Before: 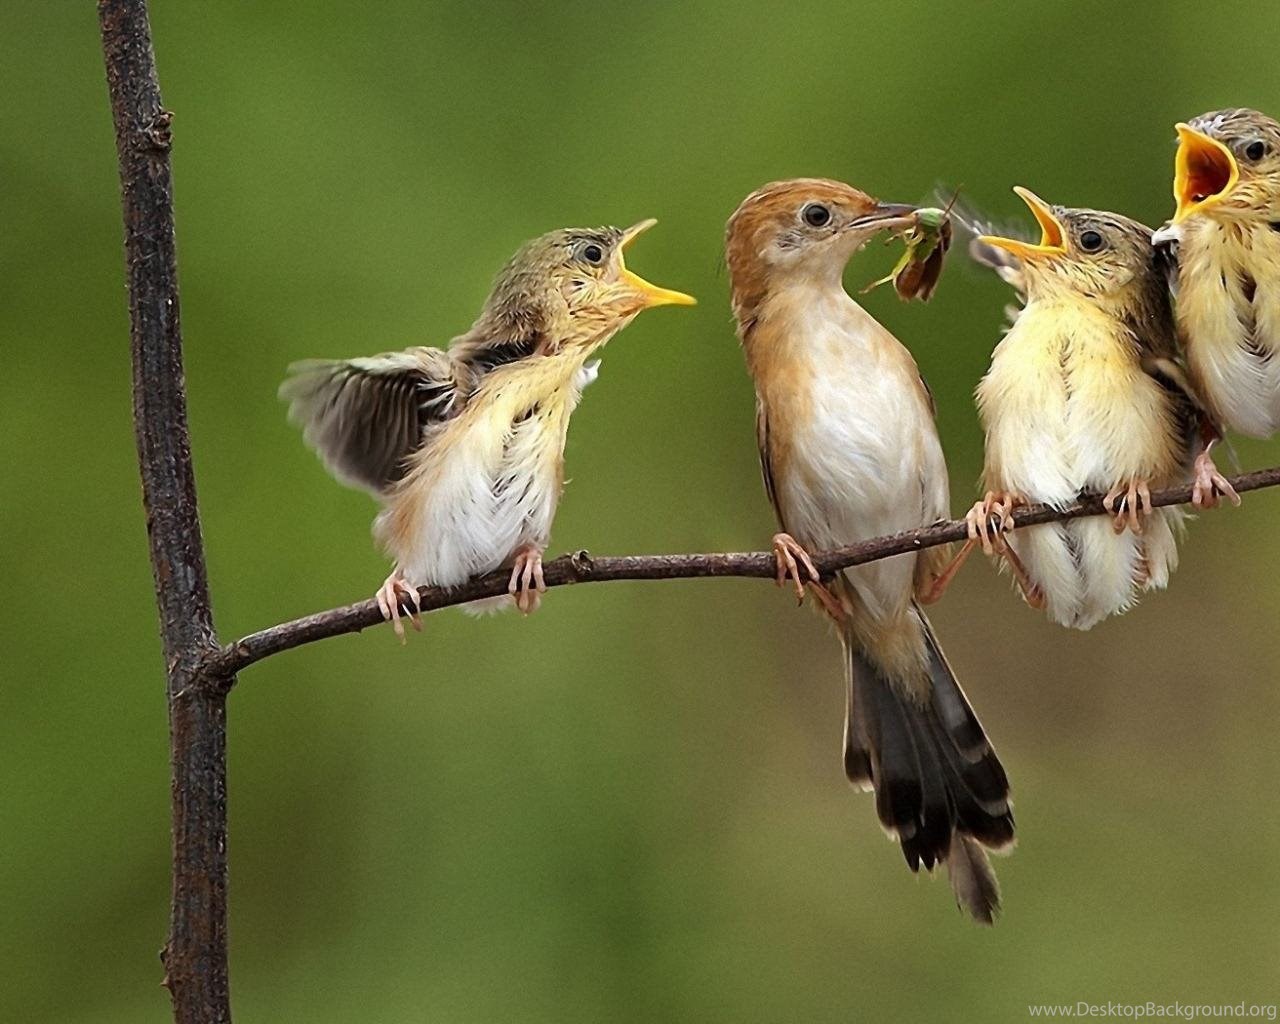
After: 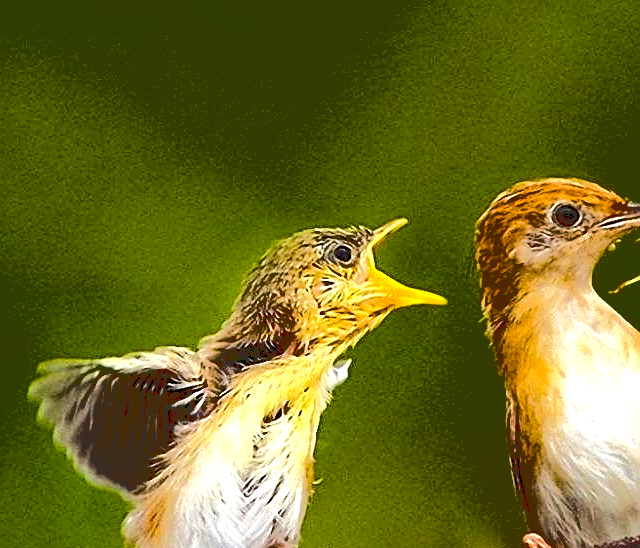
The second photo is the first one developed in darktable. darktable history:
base curve: curves: ch0 [(0.065, 0.026) (0.236, 0.358) (0.53, 0.546) (0.777, 0.841) (0.924, 0.992)], preserve colors average RGB
color balance rgb: linear chroma grading › global chroma 9%, perceptual saturation grading › global saturation 36%, perceptual saturation grading › shadows 35%, perceptual brilliance grading › global brilliance 15%, perceptual brilliance grading › shadows -35%, global vibrance 15%
sharpen: on, module defaults
graduated density: density 0.38 EV, hardness 21%, rotation -6.11°, saturation 32%
crop: left 19.556%, right 30.401%, bottom 46.458%
